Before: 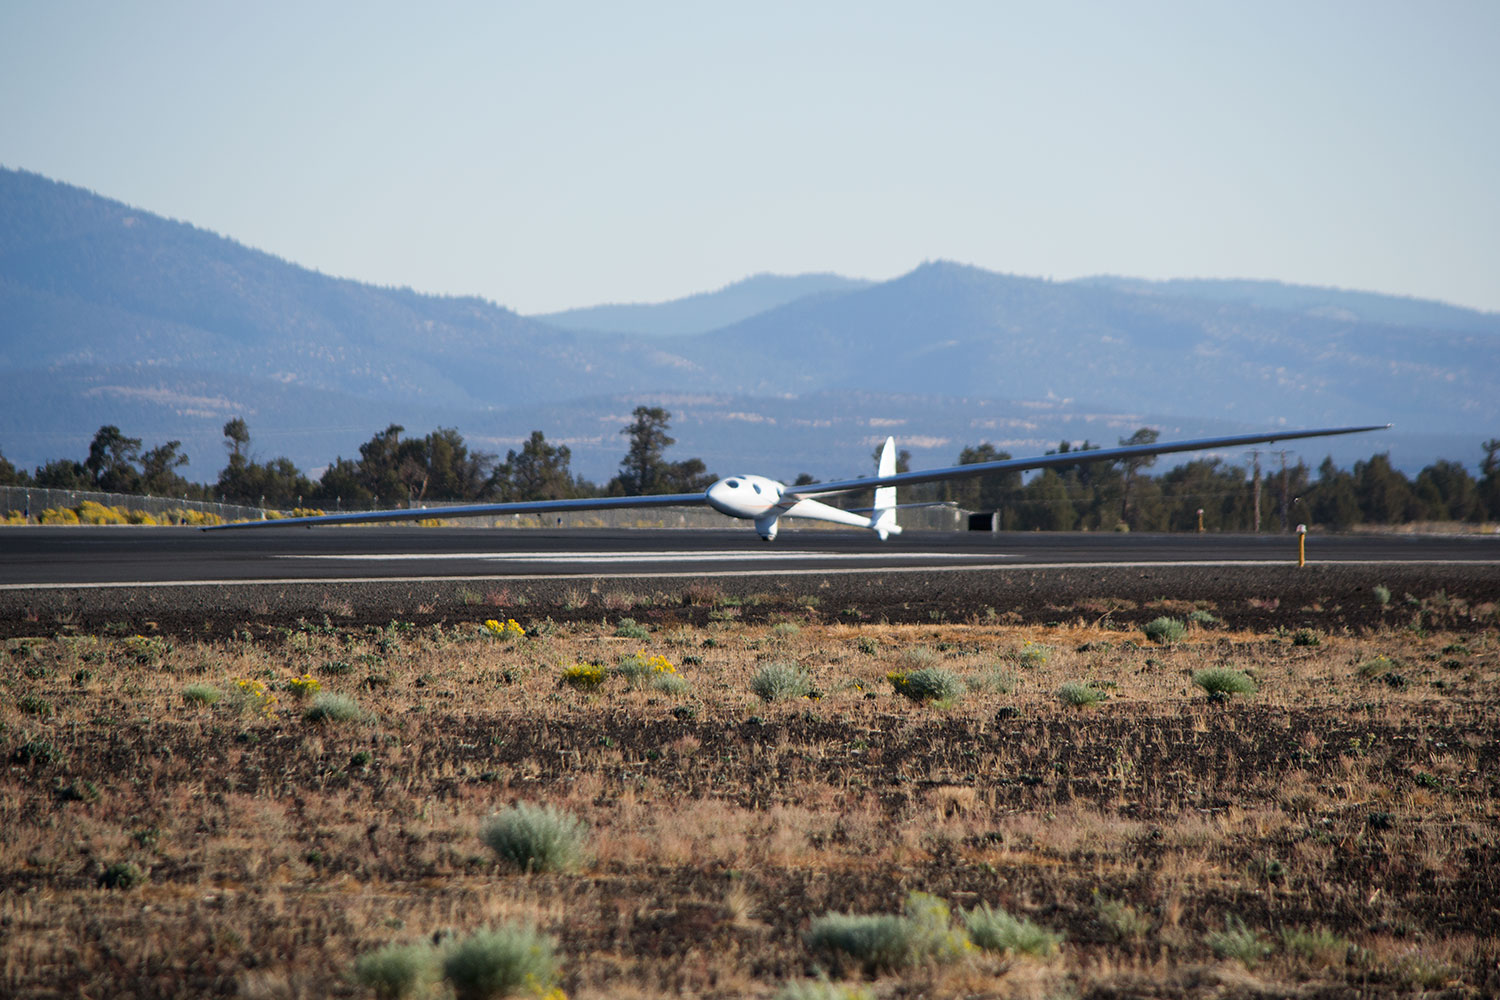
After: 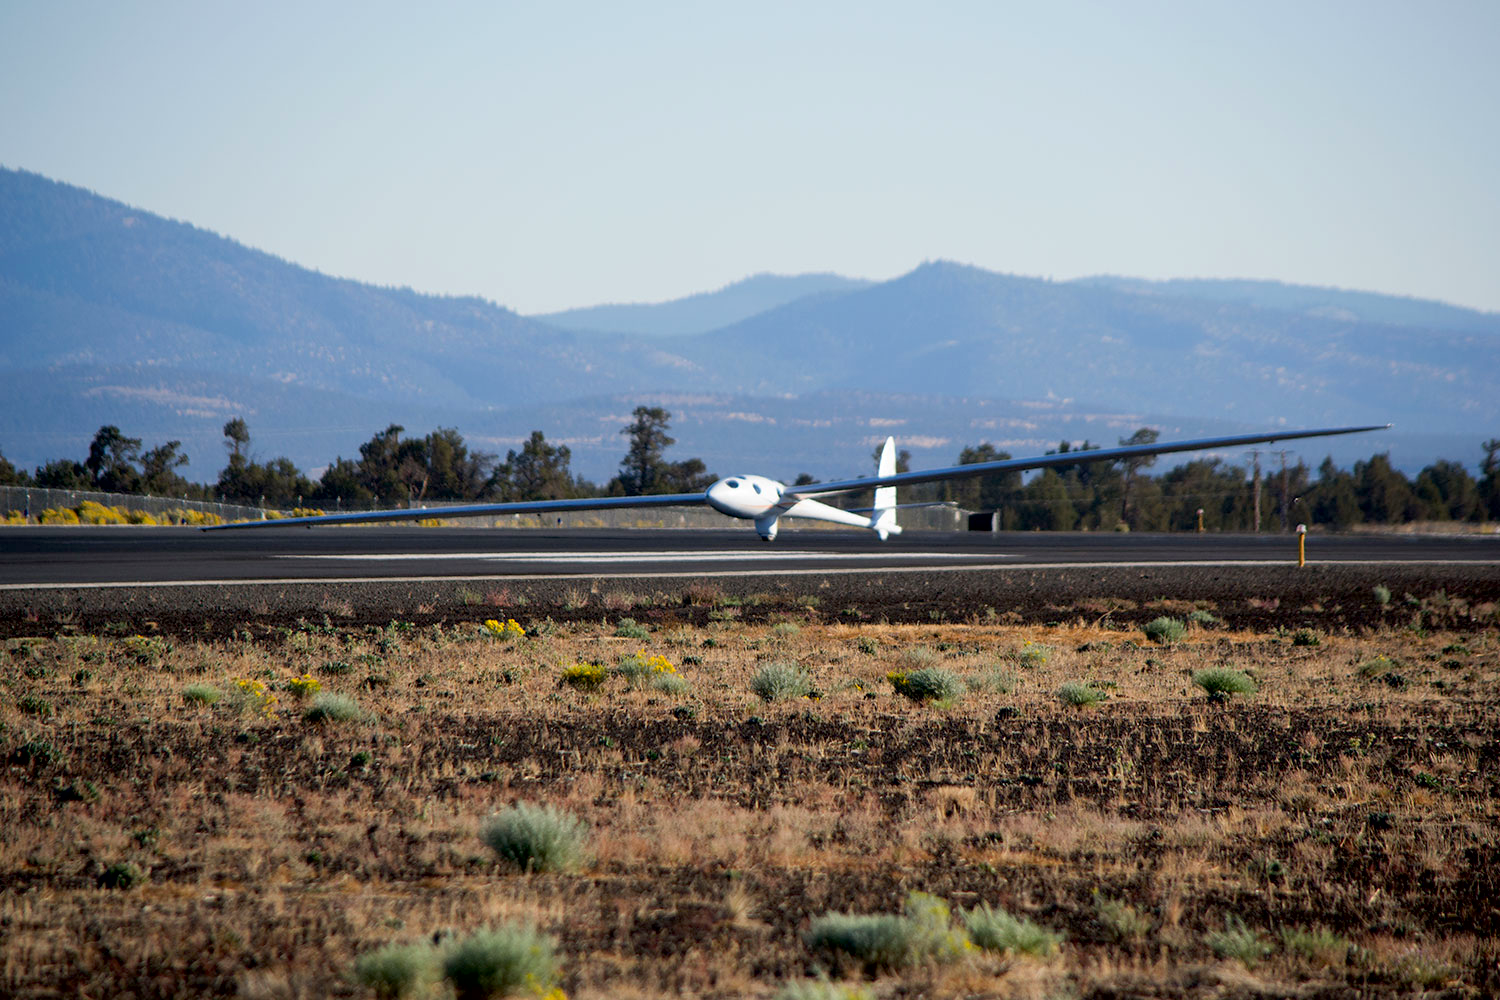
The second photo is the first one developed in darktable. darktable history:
exposure: black level correction 0.01, exposure 0.011 EV, compensate highlight preservation false
contrast brightness saturation: saturation 0.1
